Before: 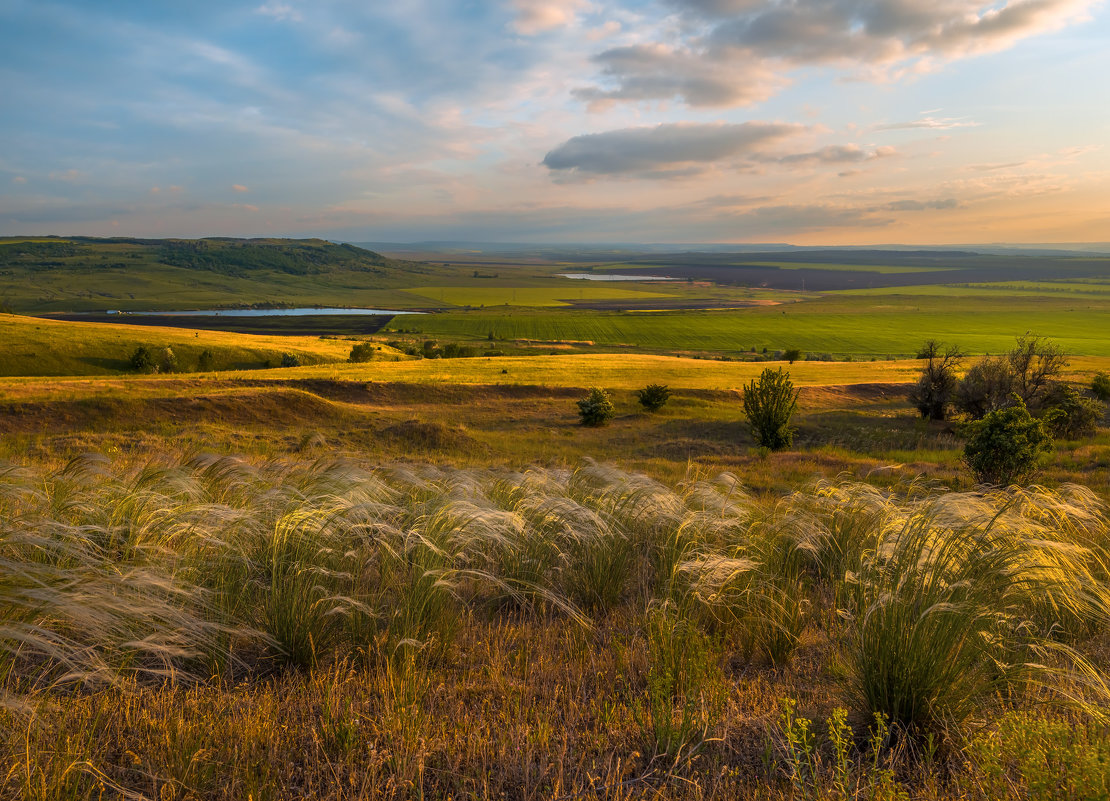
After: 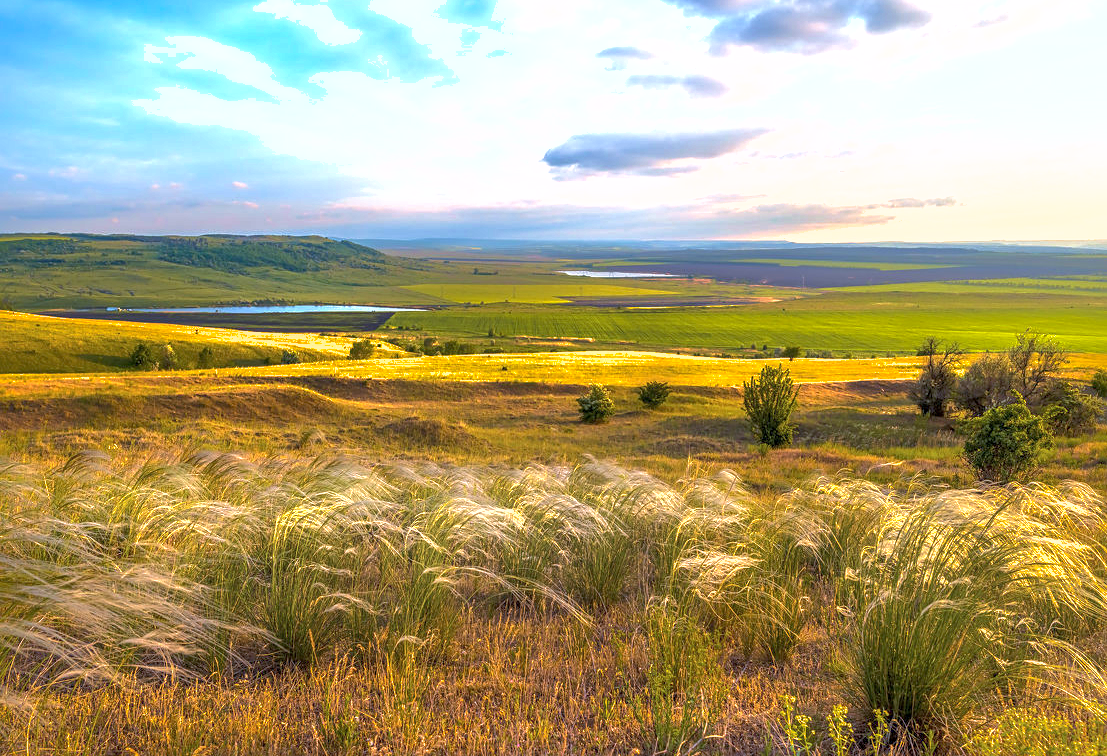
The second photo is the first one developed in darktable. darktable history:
local contrast: detail 110%
velvia: on, module defaults
color calibration: illuminant as shot in camera, x 0.358, y 0.373, temperature 4628.91 K
white balance: red 0.967, blue 1.049
crop: top 0.448%, right 0.264%, bottom 5.045%
exposure: black level correction 0.001, exposure 1.398 EV, compensate exposure bias true, compensate highlight preservation false
shadows and highlights: on, module defaults
sharpen: amount 0.2
